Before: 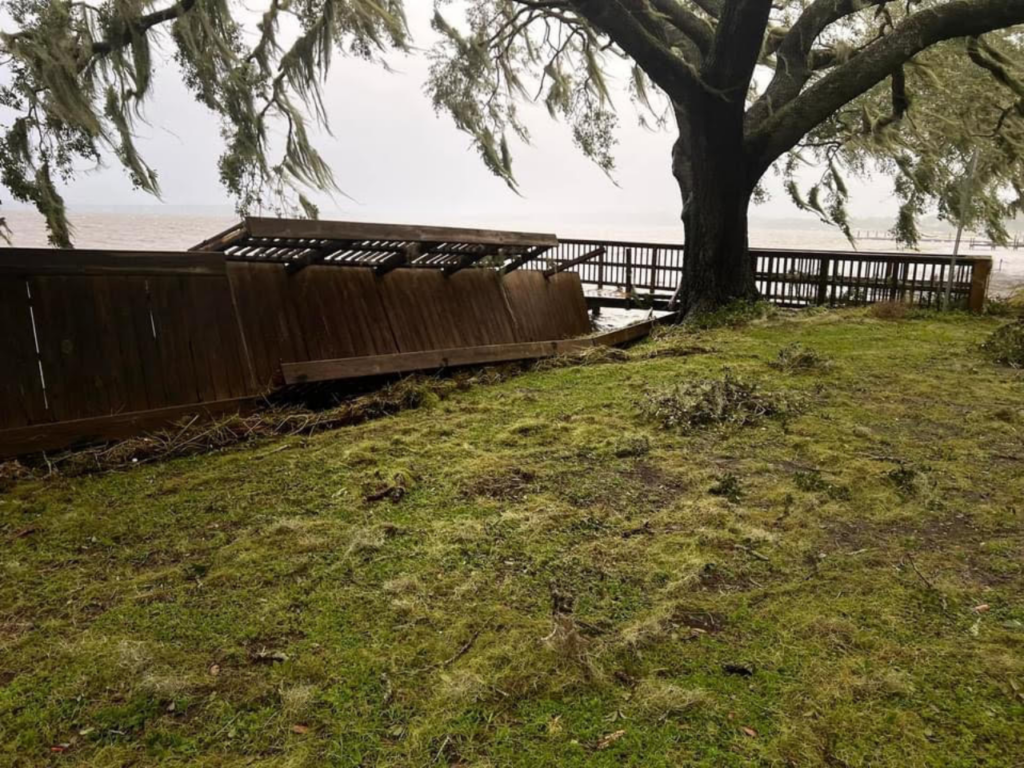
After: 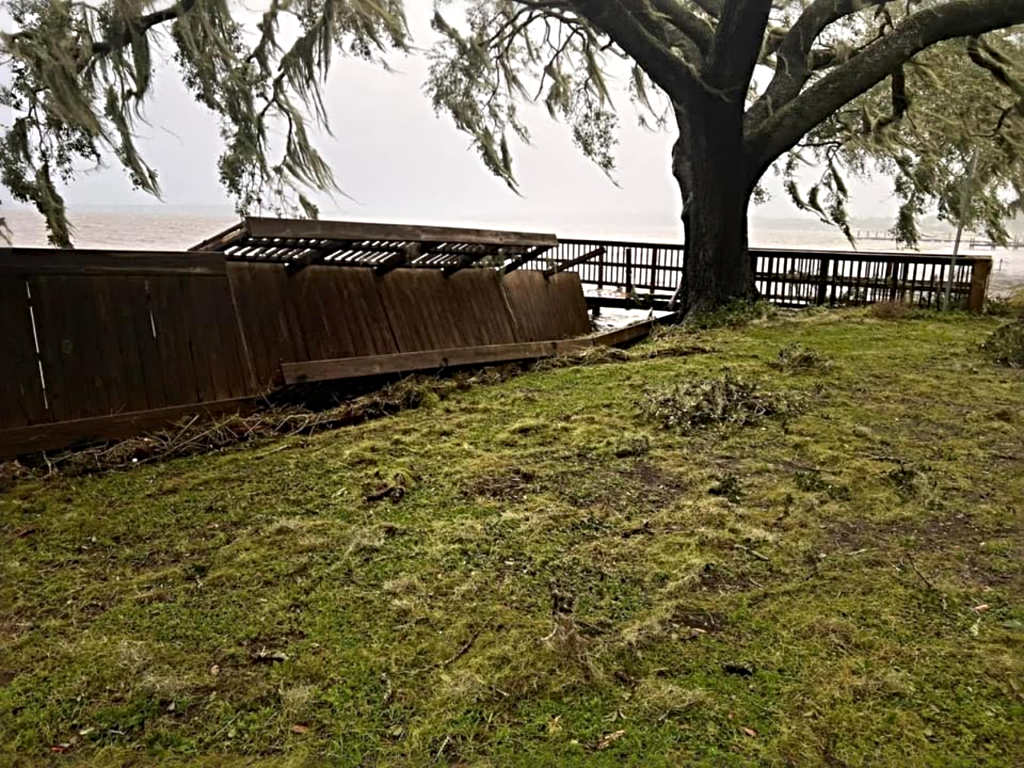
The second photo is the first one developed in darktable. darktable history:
sharpen: radius 4.832
